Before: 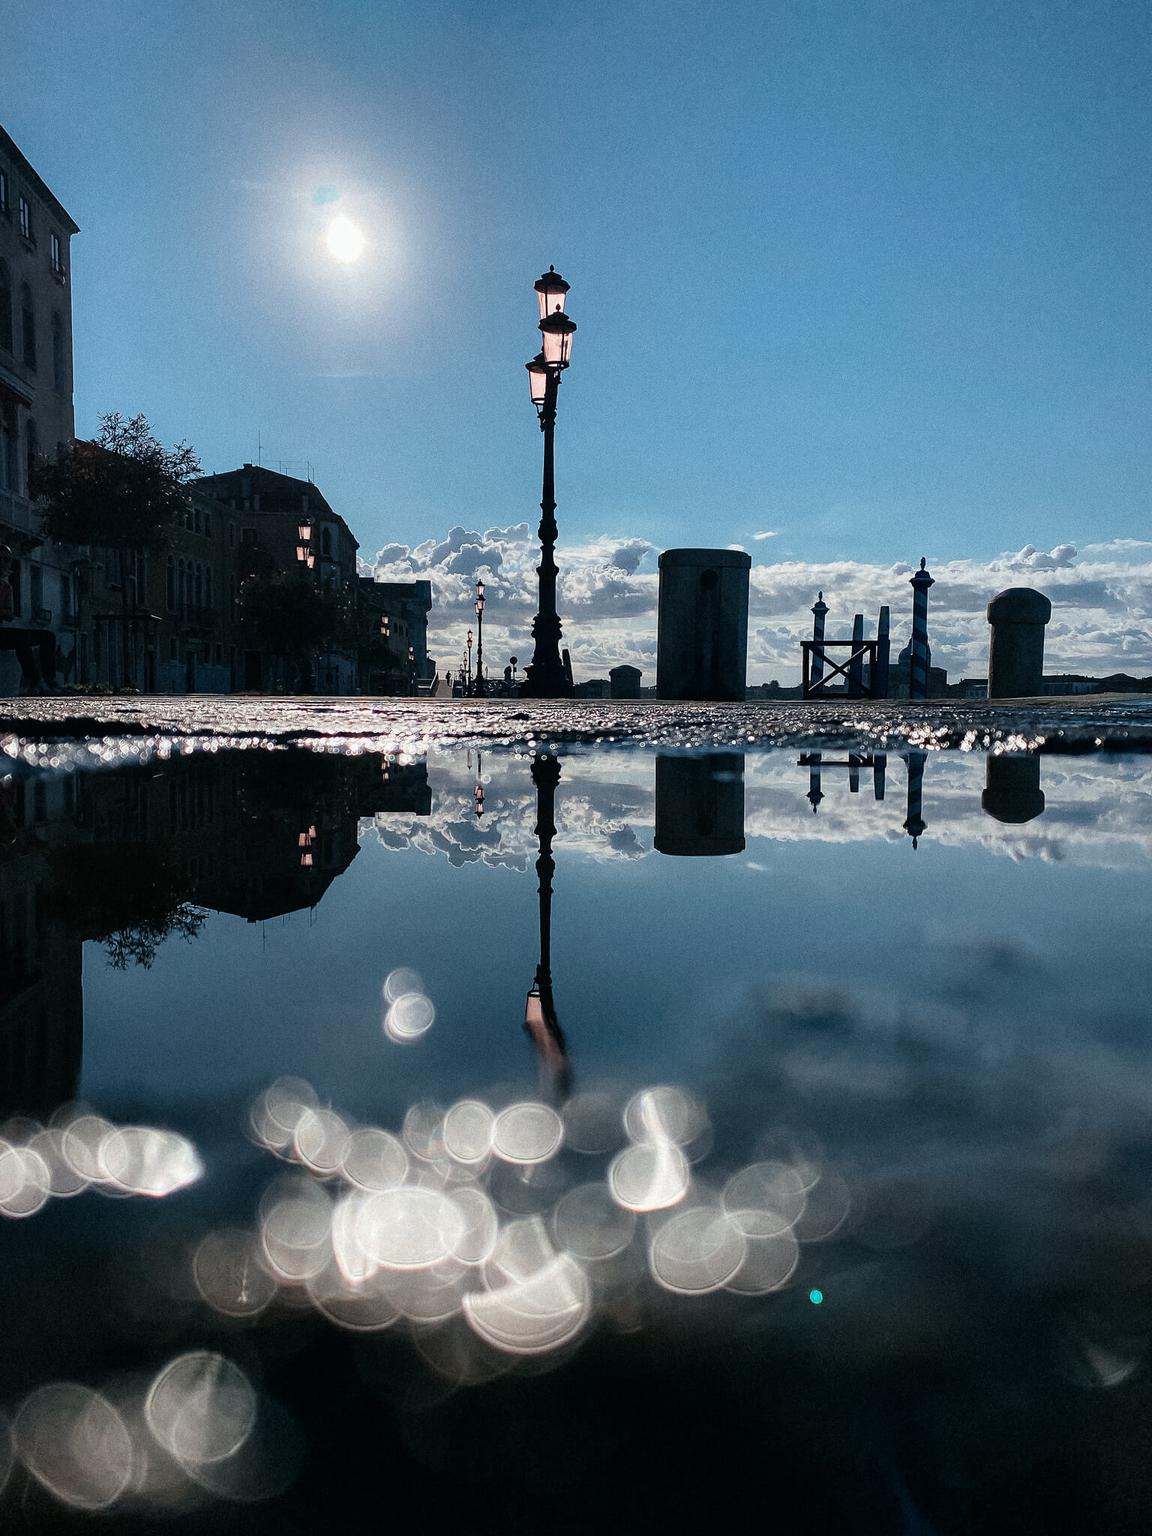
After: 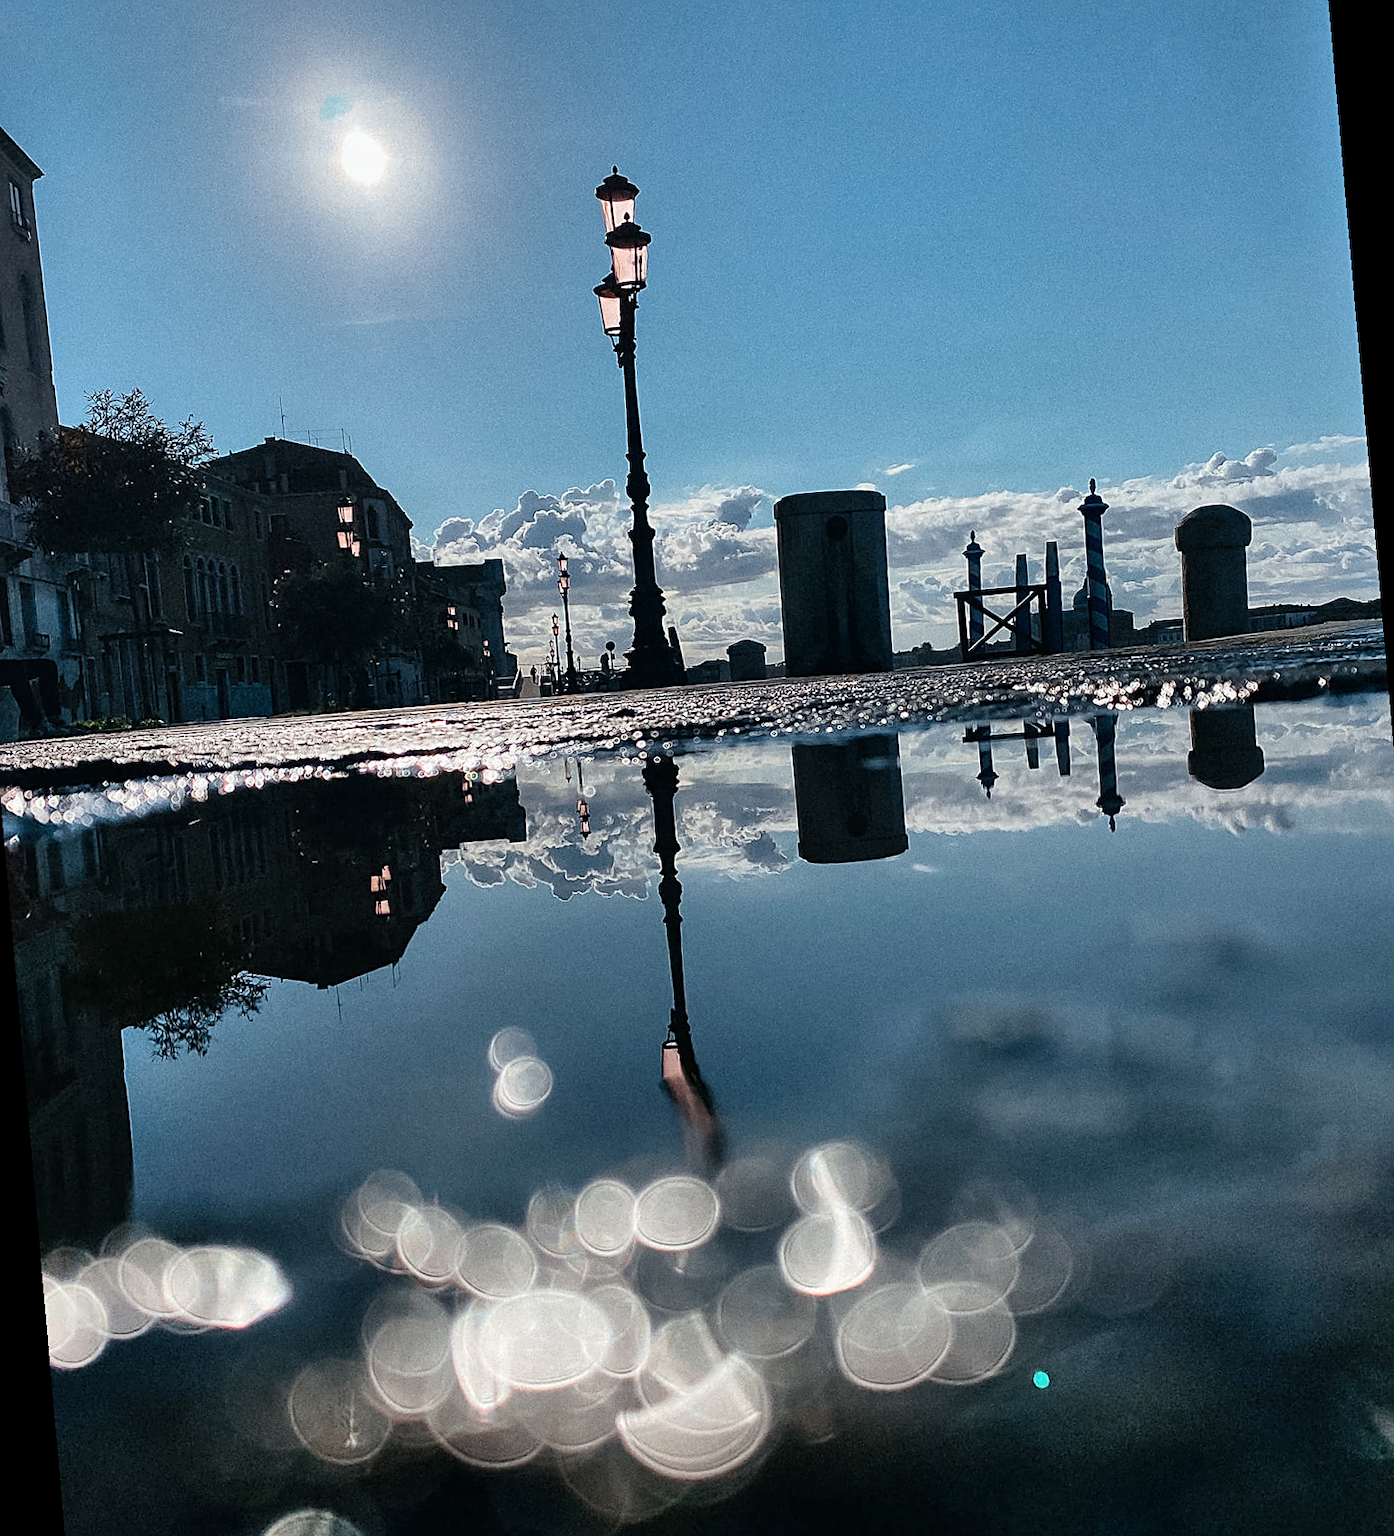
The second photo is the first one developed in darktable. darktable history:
shadows and highlights: low approximation 0.01, soften with gaussian
rotate and perspective: rotation -5°, crop left 0.05, crop right 0.952, crop top 0.11, crop bottom 0.89
sharpen: on, module defaults
